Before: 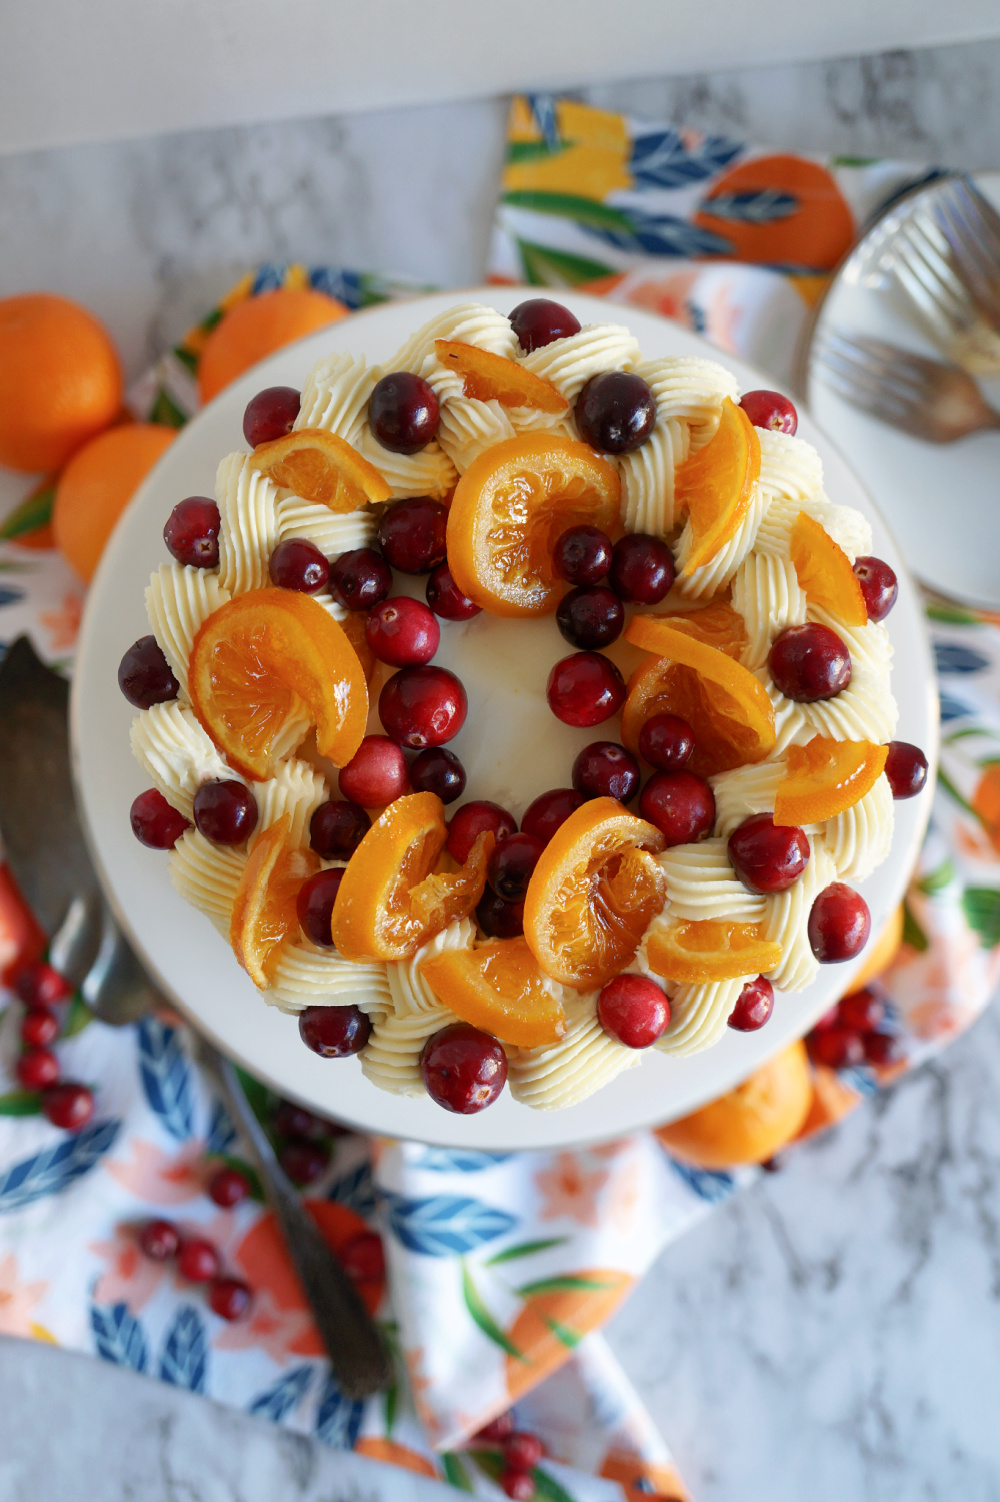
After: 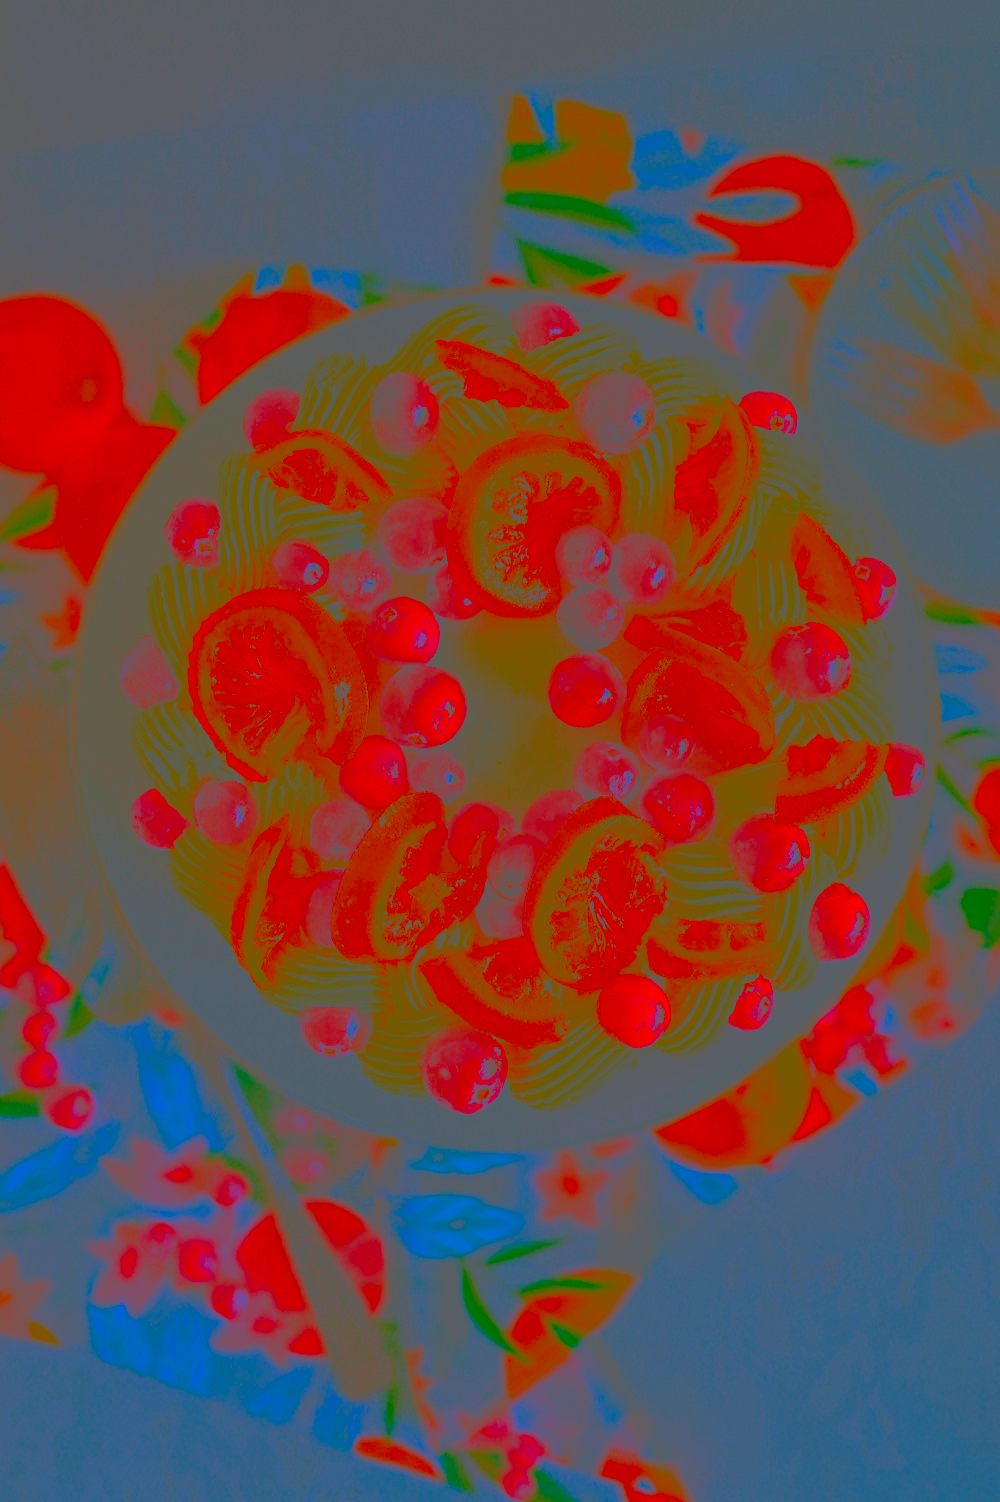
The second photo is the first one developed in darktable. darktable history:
exposure: exposure -0.293 EV, compensate highlight preservation false
base curve: curves: ch0 [(0, 0) (0.557, 0.834) (1, 1)]
sharpen: on, module defaults
contrast brightness saturation: contrast -0.99, brightness -0.17, saturation 0.75
